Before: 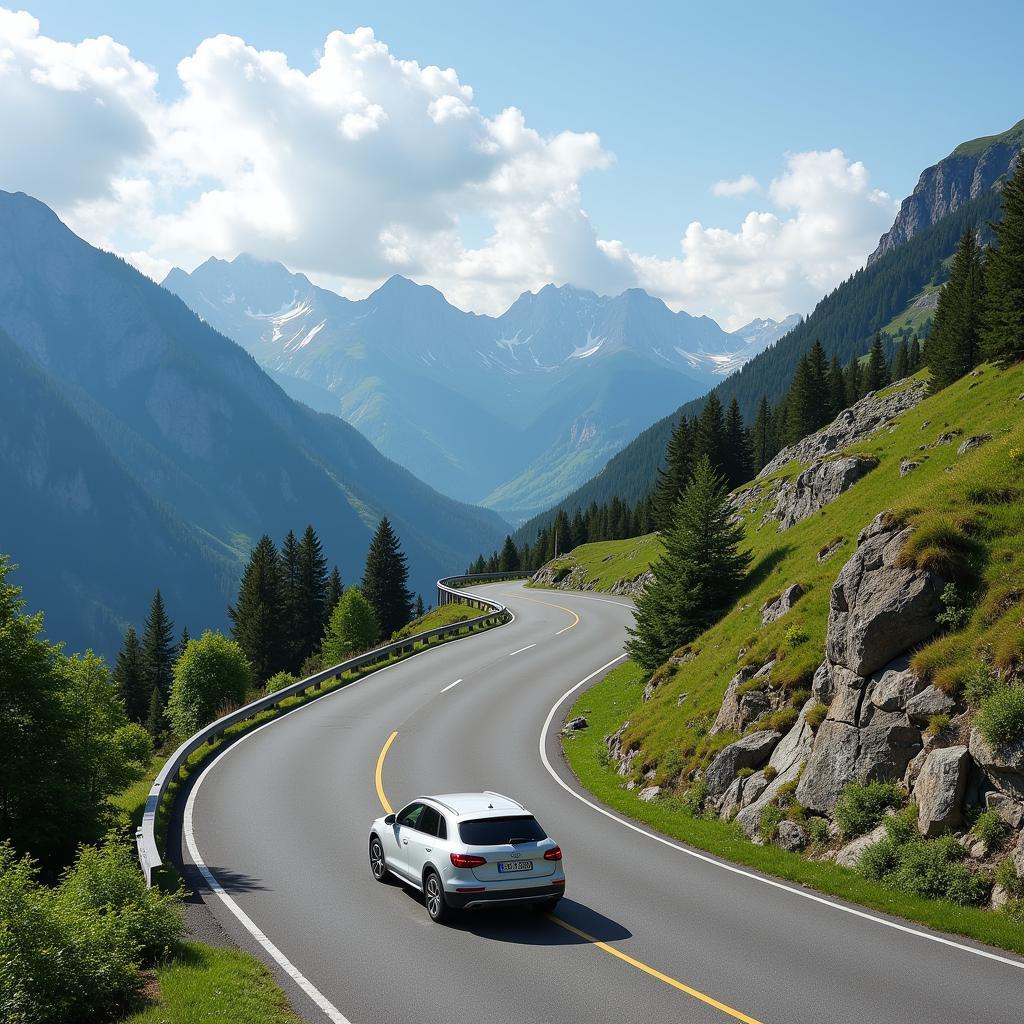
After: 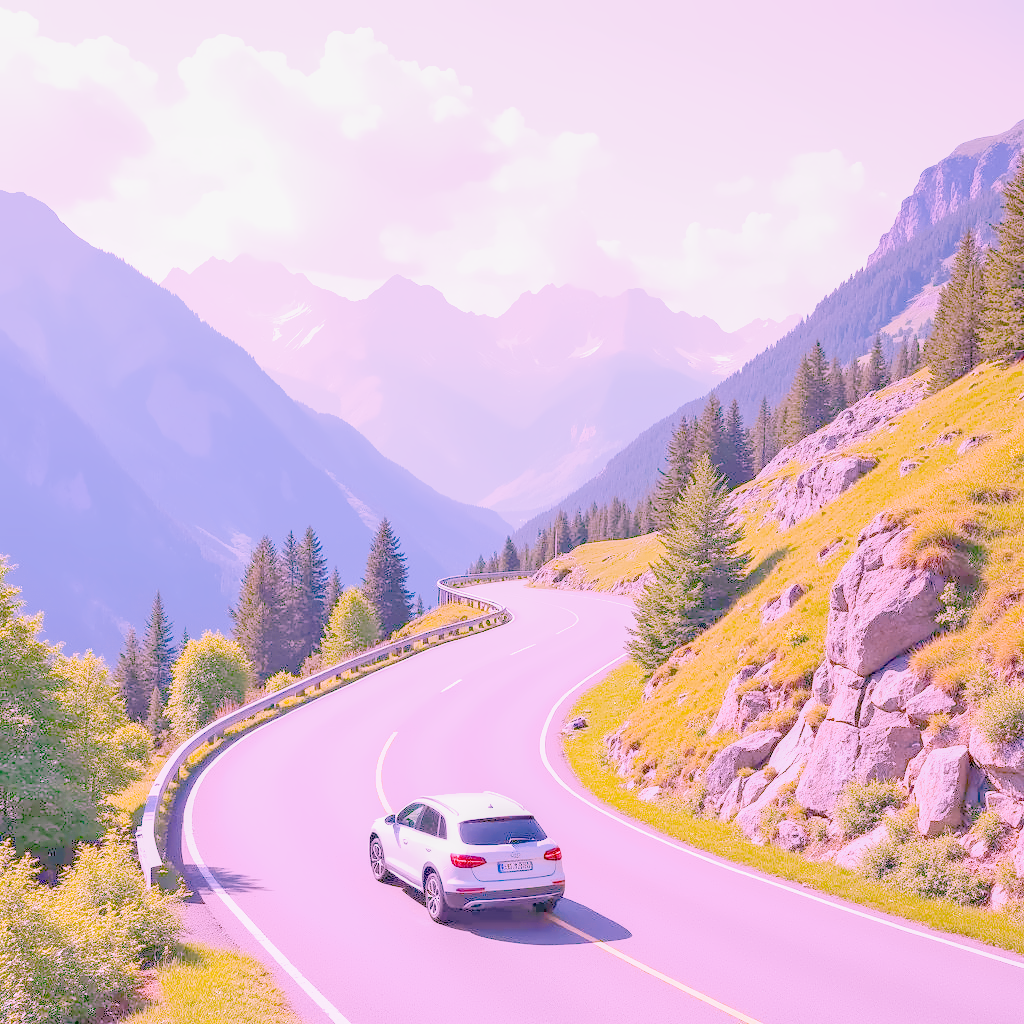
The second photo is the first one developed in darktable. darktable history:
filmic rgb "scene-referred default": black relative exposure -7.65 EV, white relative exposure 4.56 EV, hardness 3.61
raw chromatic aberrations: on, module defaults
color balance rgb: perceptual saturation grading › global saturation 25%, global vibrance 20%
hot pixels: on, module defaults
lens correction: scale 1.01, crop 1, focal 85, aperture 2.8, distance 2.07, camera "Canon EOS RP", lens "Canon RF 85mm F2 MACRO IS STM"
raw denoise: x [[0, 0.25, 0.5, 0.75, 1] ×4]
denoise (profiled): preserve shadows 1.11, scattering 0.121, a [-1, 0, 0], b [0, 0, 0], compensate highlight preservation false
highlight reconstruction: method reconstruct in LCh, iterations 1, diameter of reconstruction 64 px
white balance: red 1.907, blue 1.815
exposure: black level correction 0, exposure 0.95 EV, compensate exposure bias true, compensate highlight preservation false
tone equalizer "relight: fill-in": -7 EV 0.15 EV, -6 EV 0.6 EV, -5 EV 1.15 EV, -4 EV 1.33 EV, -3 EV 1.15 EV, -2 EV 0.6 EV, -1 EV 0.15 EV, mask exposure compensation -0.5 EV
local contrast: detail 130%
